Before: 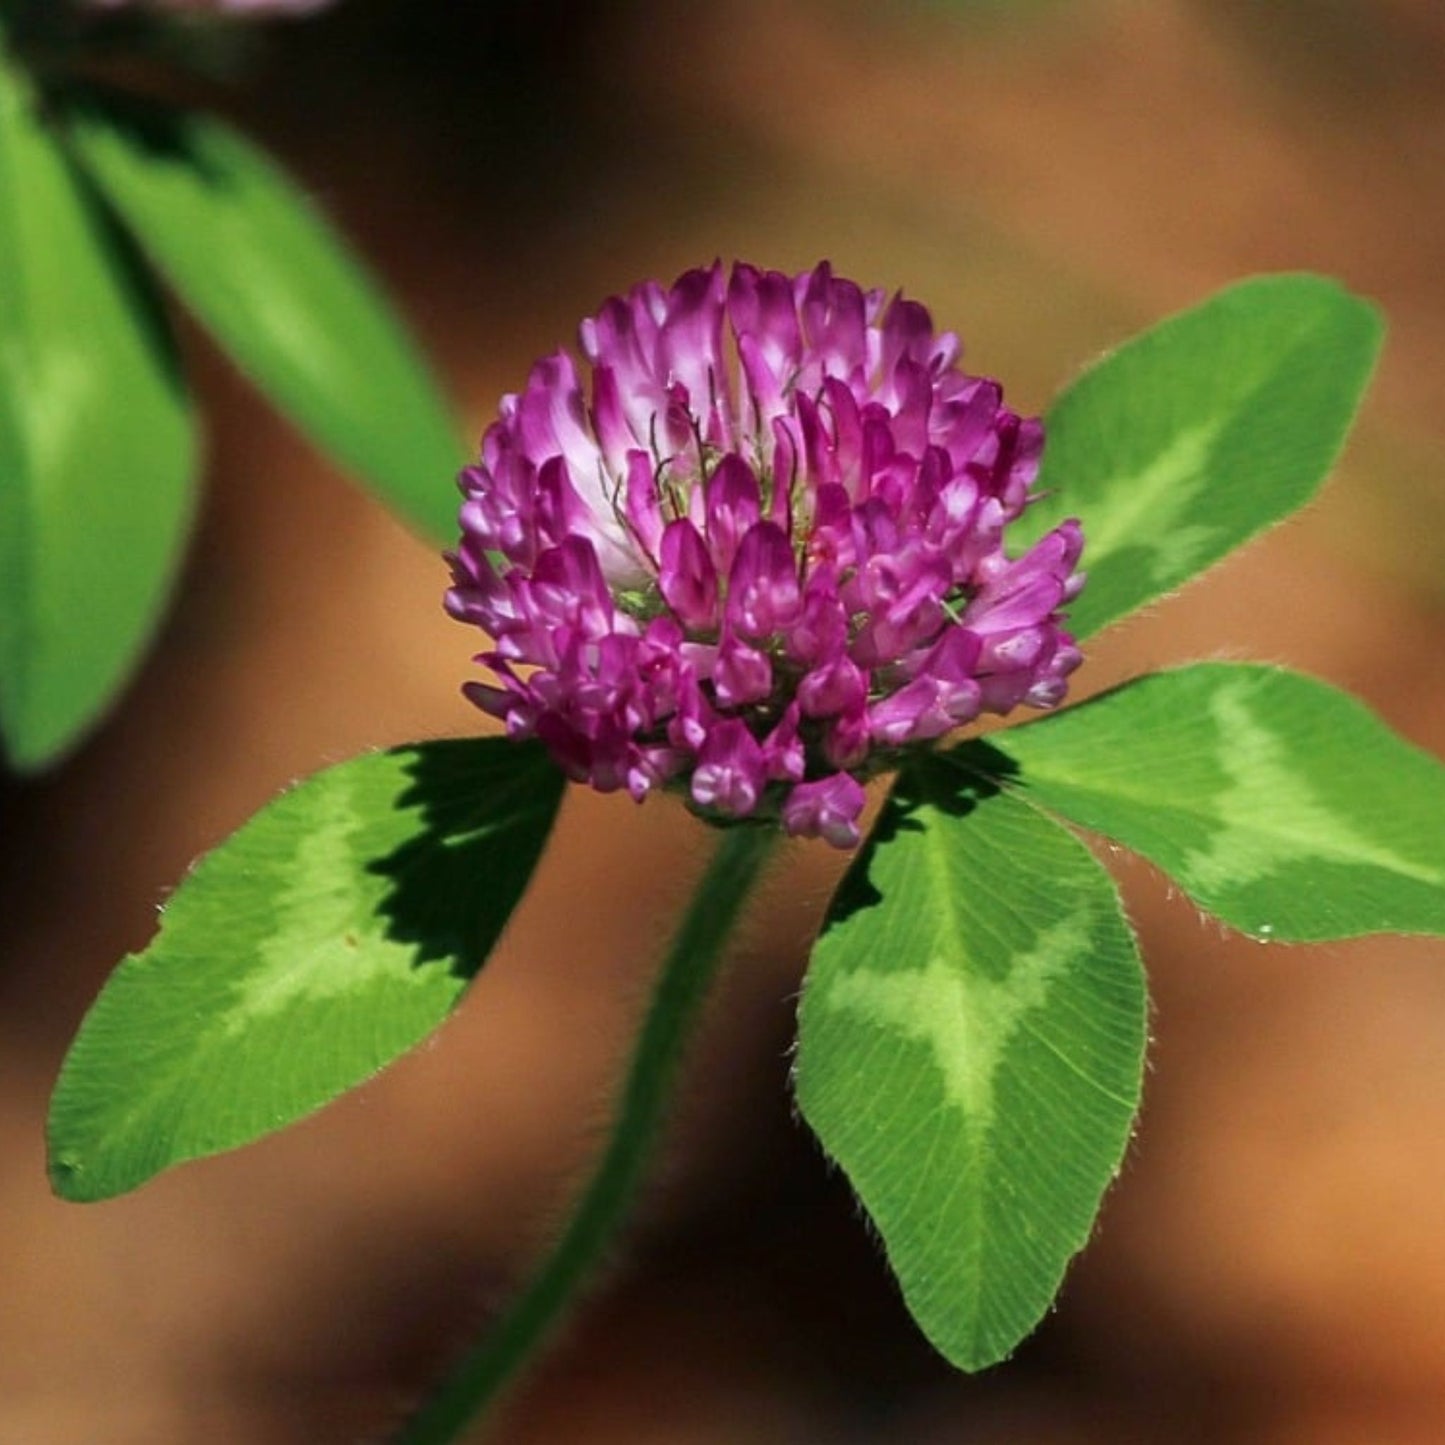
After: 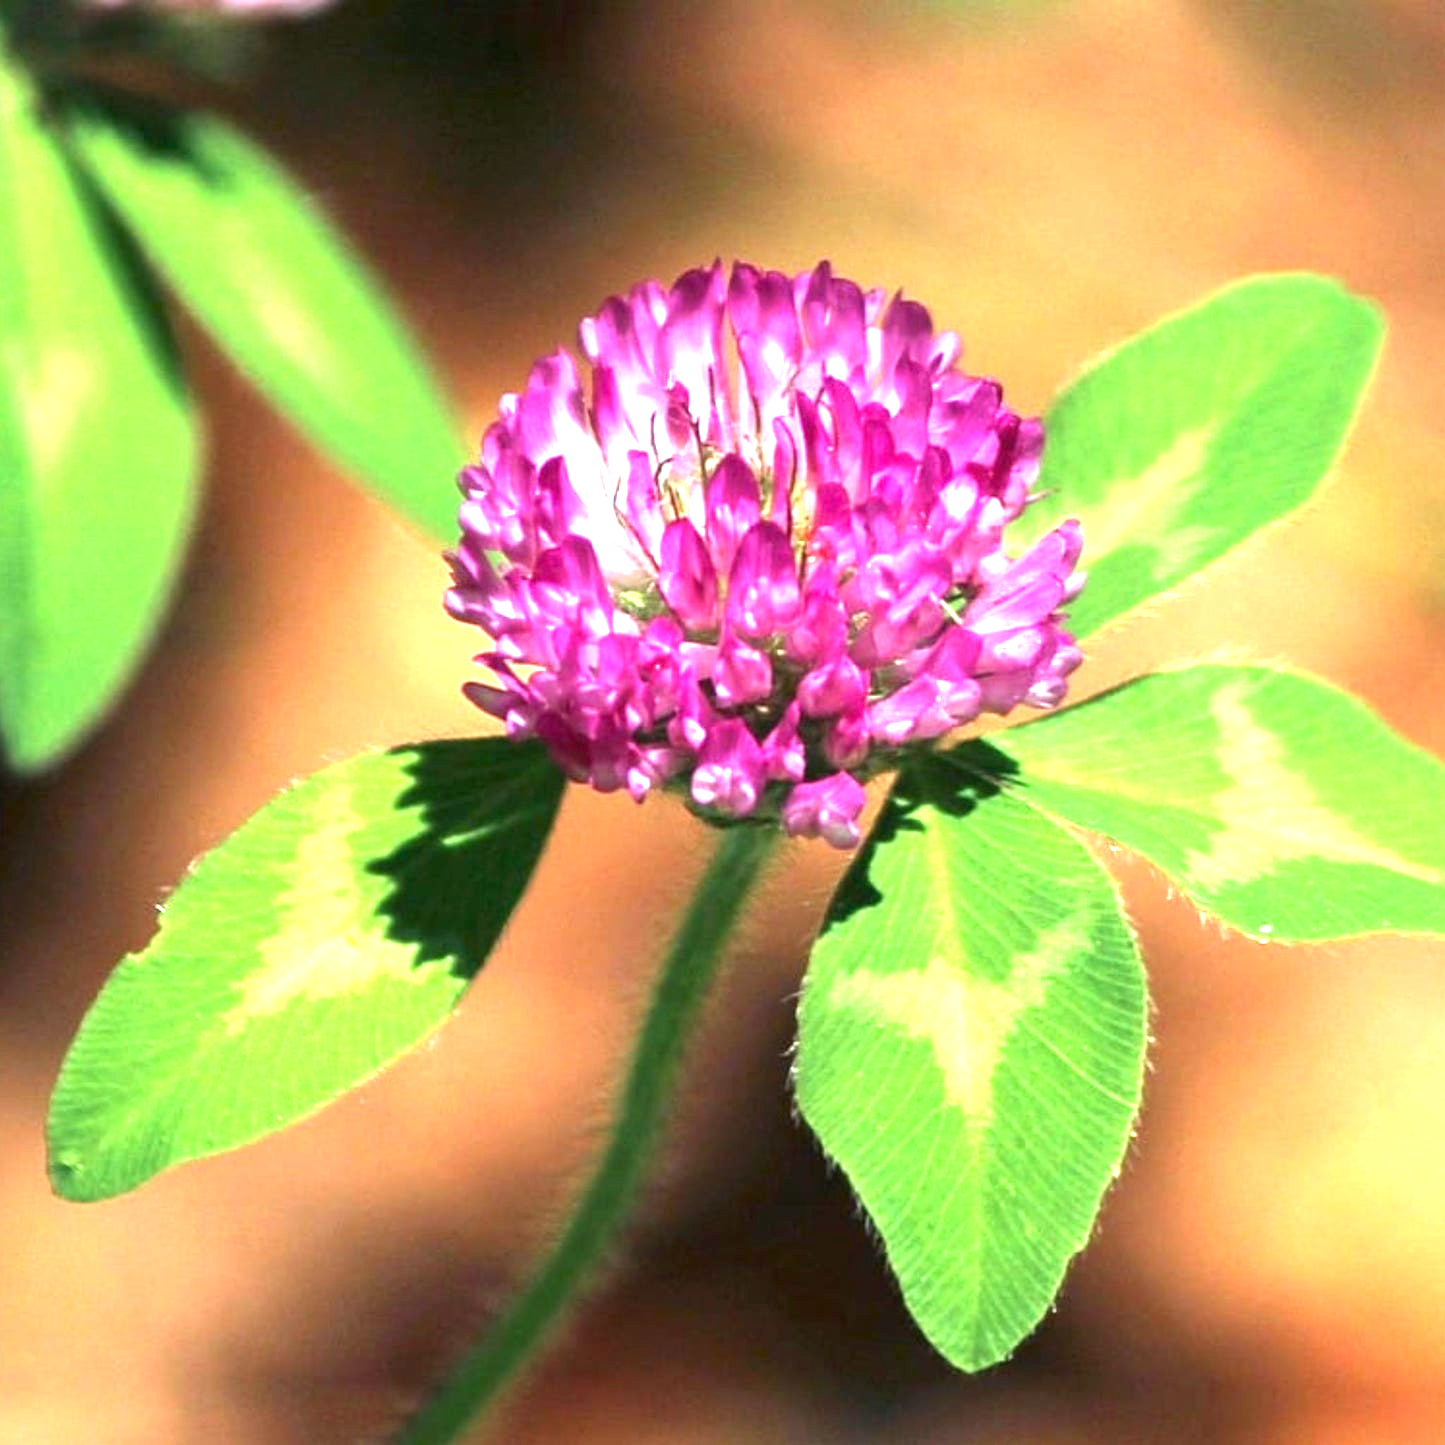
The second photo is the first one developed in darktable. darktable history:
exposure: black level correction 0, exposure 1.981 EV, compensate exposure bias true, compensate highlight preservation false
